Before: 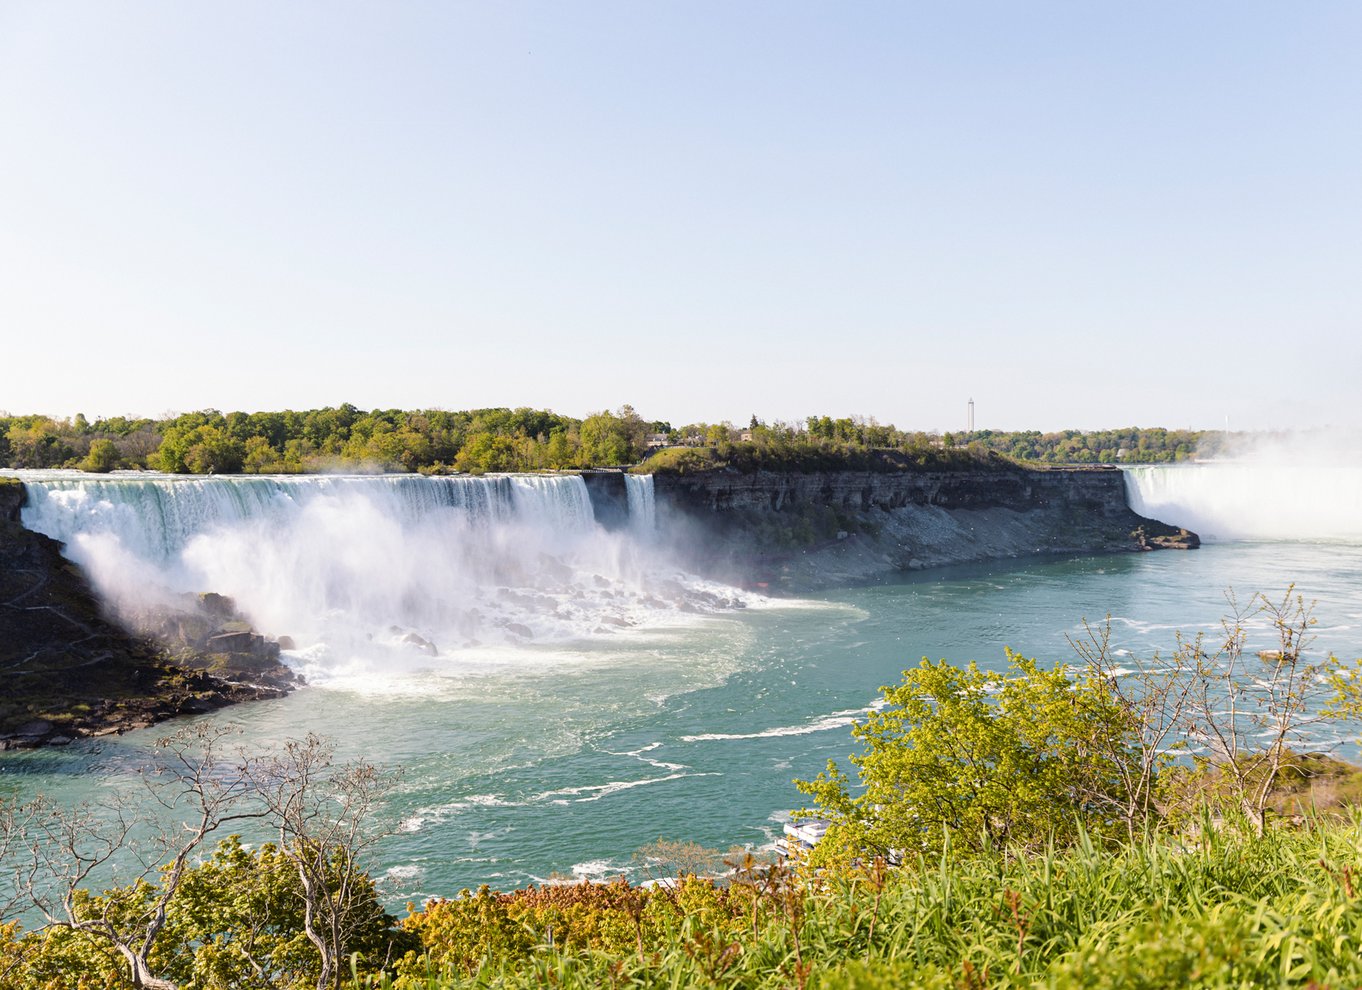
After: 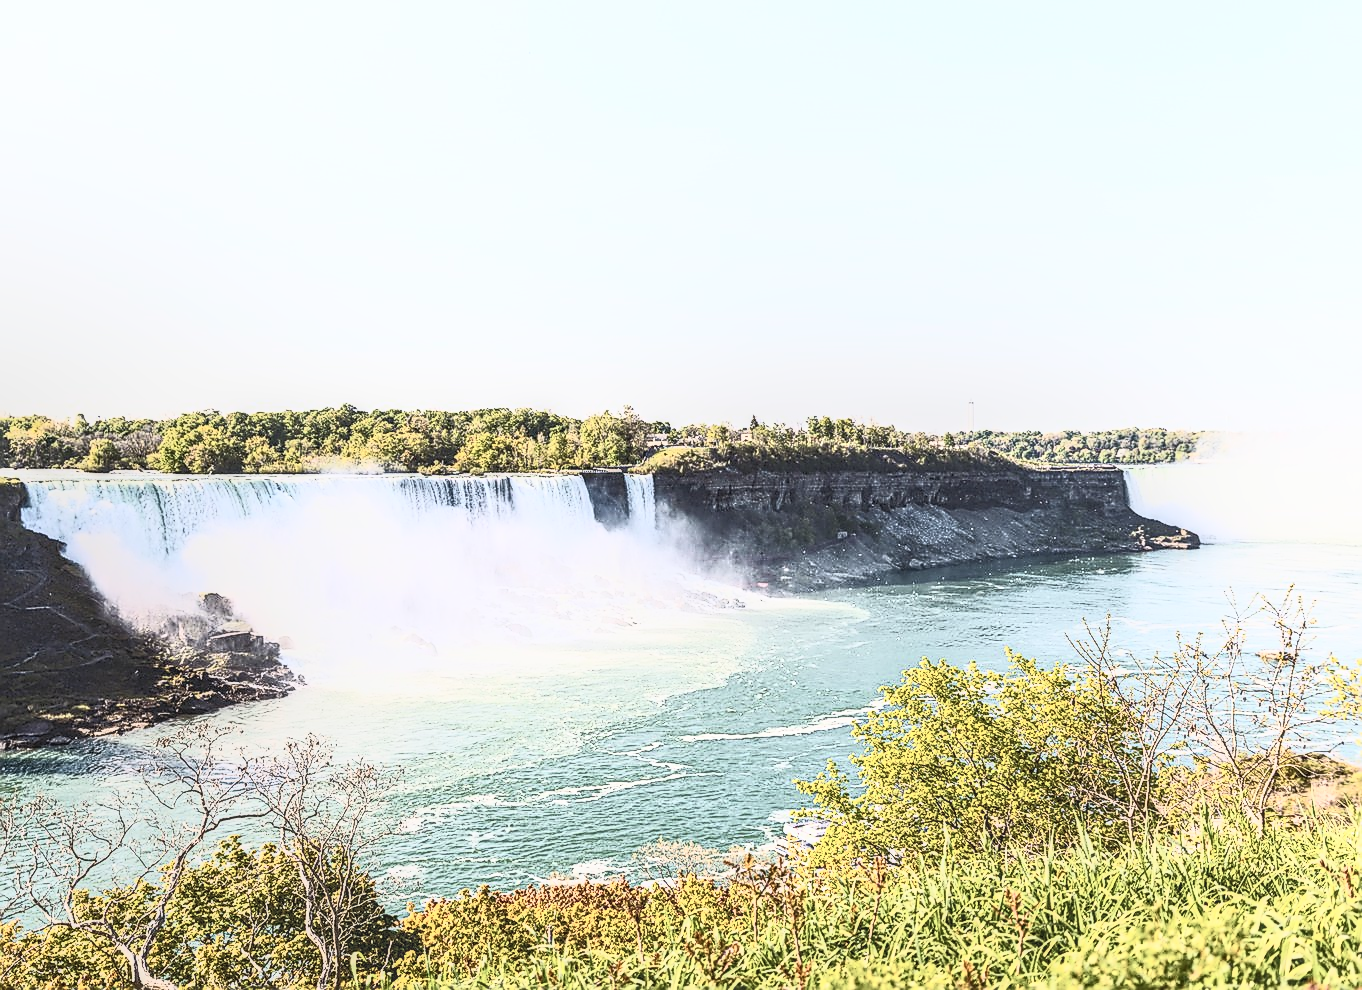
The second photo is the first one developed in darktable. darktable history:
contrast brightness saturation: contrast 0.837, brightness 0.601, saturation 0.608
local contrast: highlights 3%, shadows 4%, detail 133%
sharpen: radius 1.364, amount 1.233, threshold 0.753
color correction: highlights b* 0.025, saturation 0.506
